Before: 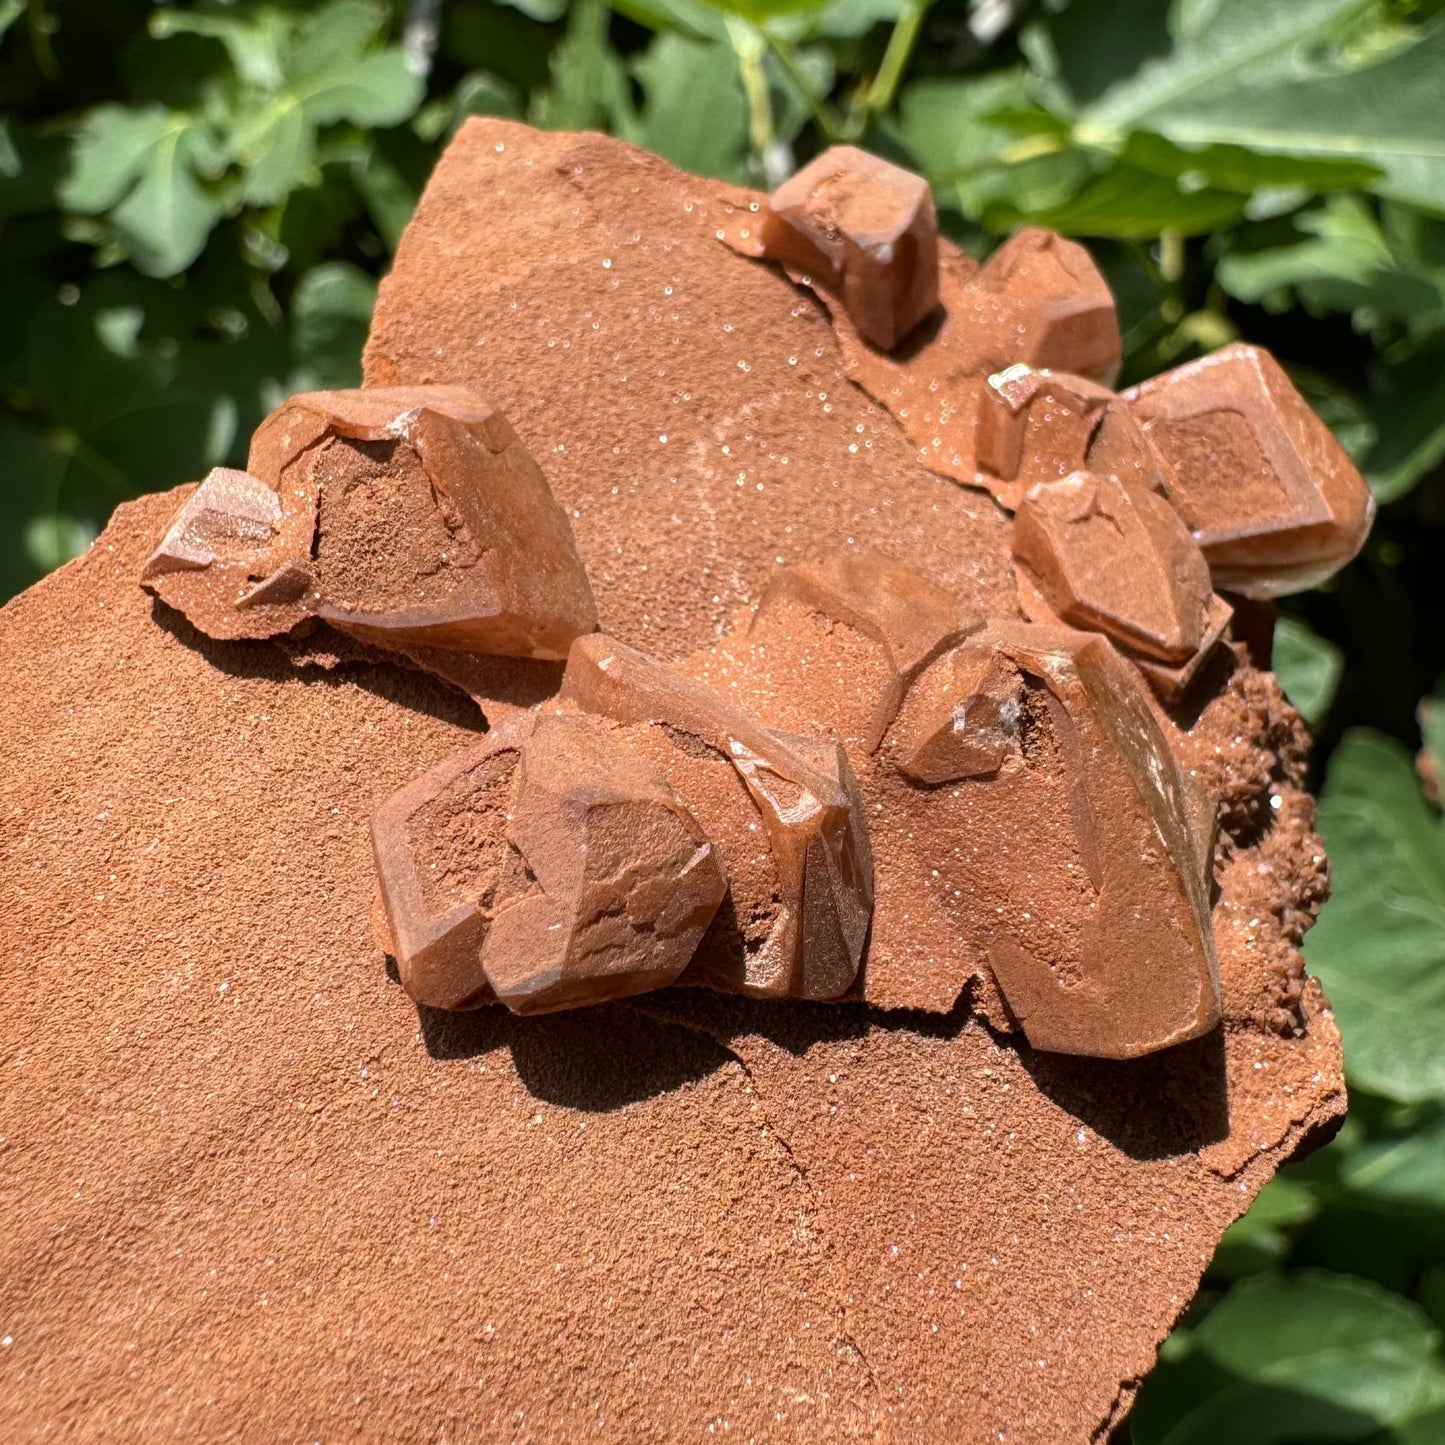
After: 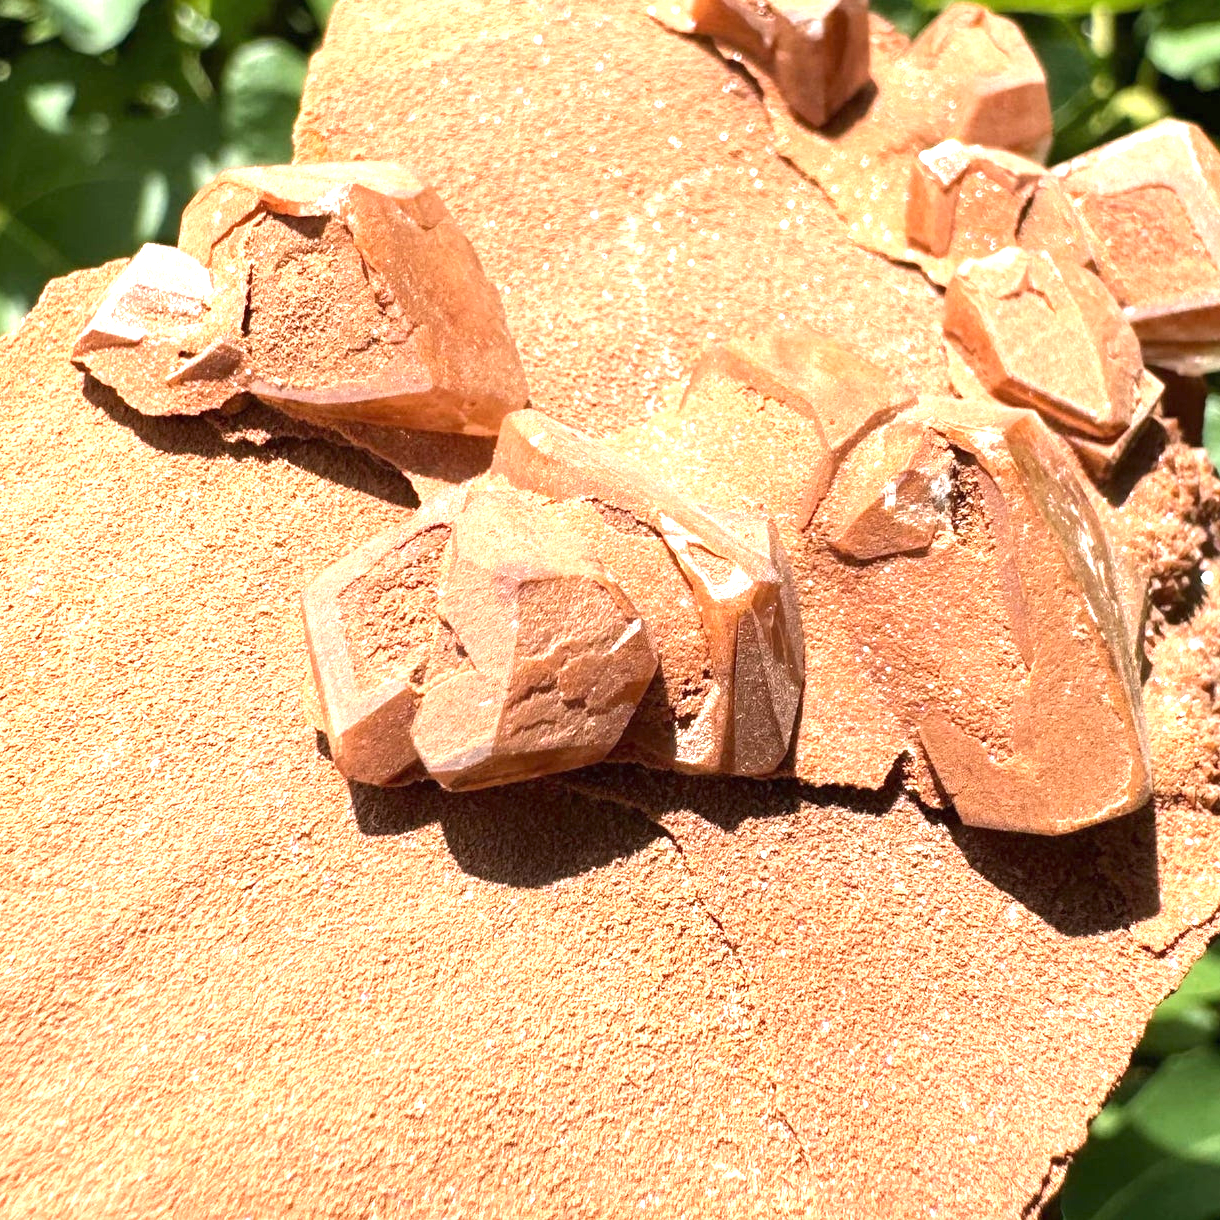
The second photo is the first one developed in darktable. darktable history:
crop and rotate: left 4.842%, top 15.51%, right 10.668%
exposure: black level correction 0, exposure 1.45 EV, compensate exposure bias true, compensate highlight preservation false
